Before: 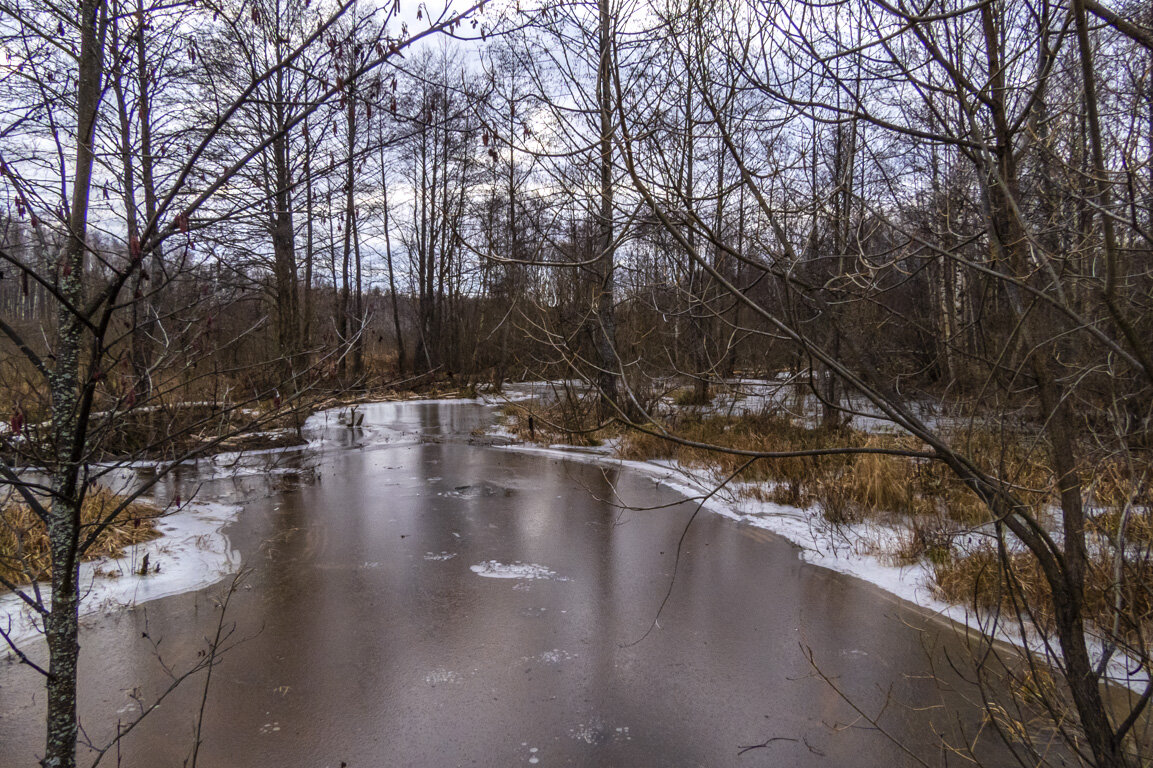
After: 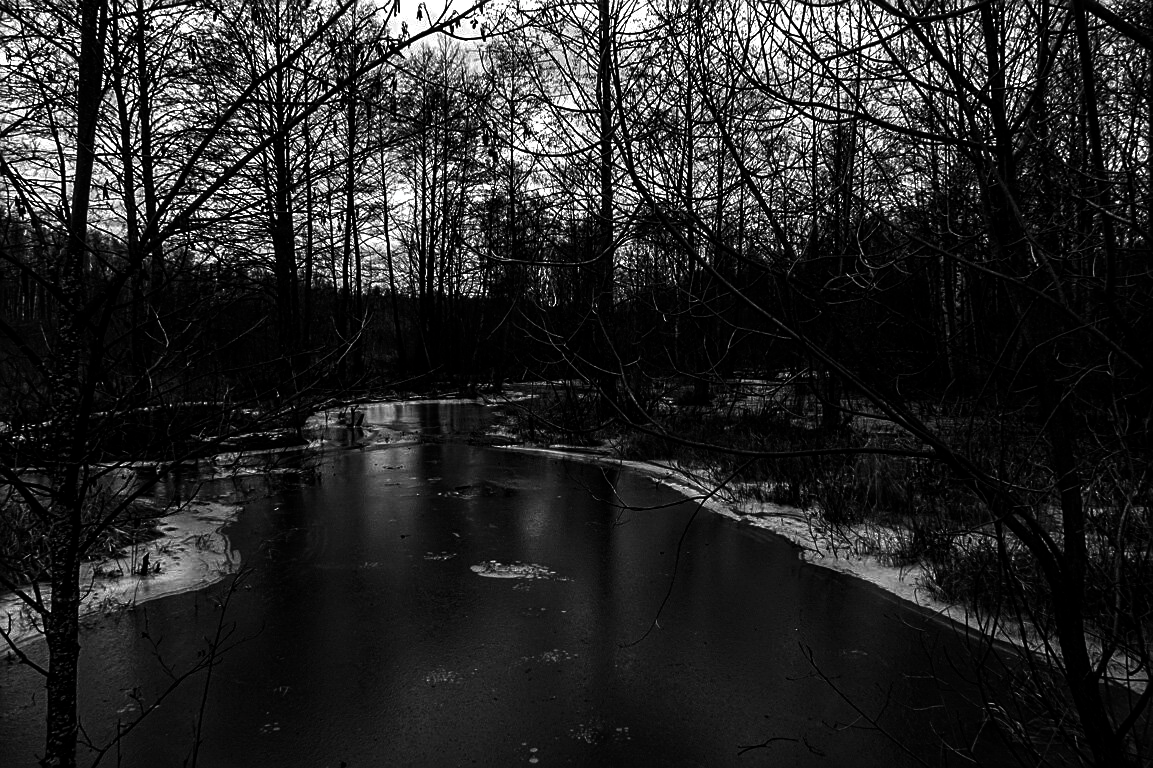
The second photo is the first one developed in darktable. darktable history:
tone equalizer: edges refinement/feathering 500, mask exposure compensation -1.25 EV, preserve details no
sharpen: on, module defaults
haze removal: compatibility mode true, adaptive false
contrast brightness saturation: contrast 0.021, brightness -0.984, saturation -0.998
color zones: curves: ch0 [(0.004, 0.305) (0.261, 0.623) (0.389, 0.399) (0.708, 0.571) (0.947, 0.34)]; ch1 [(0.025, 0.645) (0.229, 0.584) (0.326, 0.551) (0.484, 0.262) (0.757, 0.643)]
